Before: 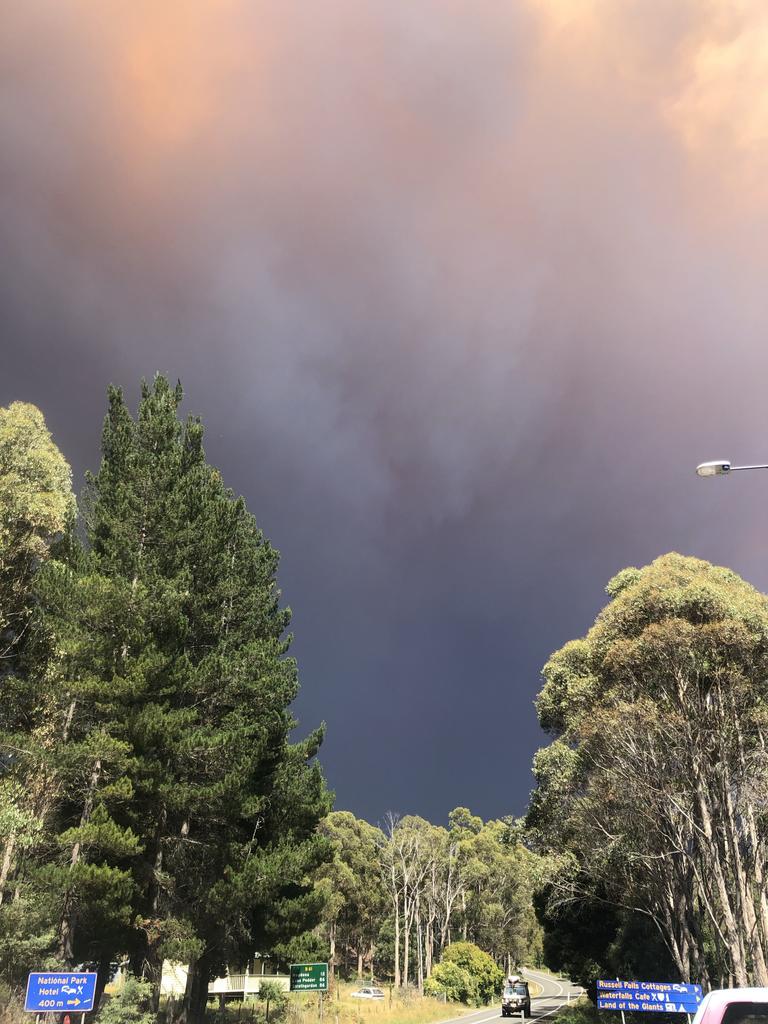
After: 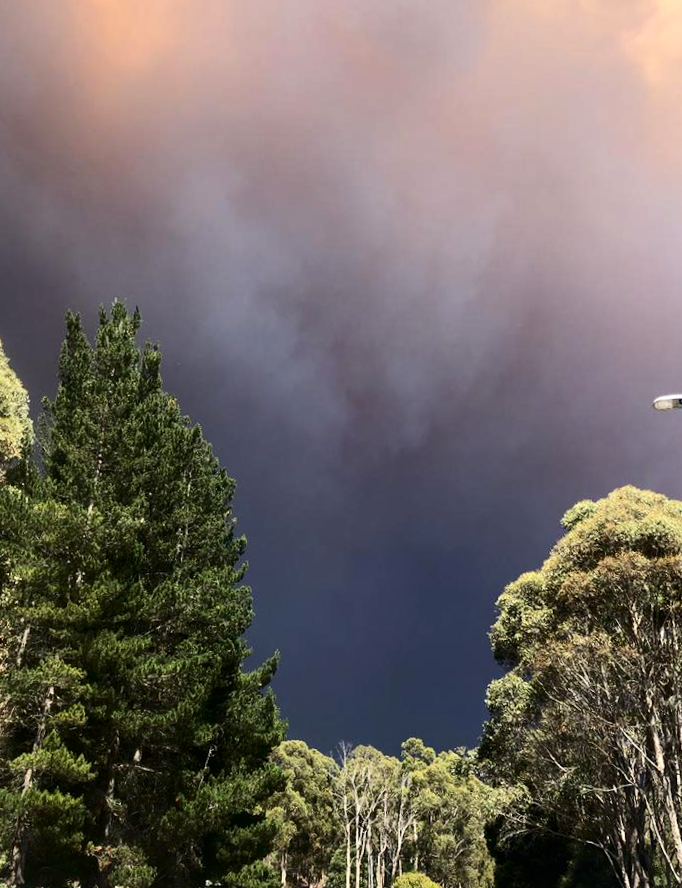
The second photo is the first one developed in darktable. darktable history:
contrast brightness saturation: contrast 0.2, brightness -0.11, saturation 0.1
crop and rotate: angle -3.27°, left 5.211%, top 5.211%, right 4.607%, bottom 4.607%
rotate and perspective: rotation -2.56°, automatic cropping off
contrast equalizer: octaves 7, y [[0.6 ×6], [0.55 ×6], [0 ×6], [0 ×6], [0 ×6]], mix 0.15
